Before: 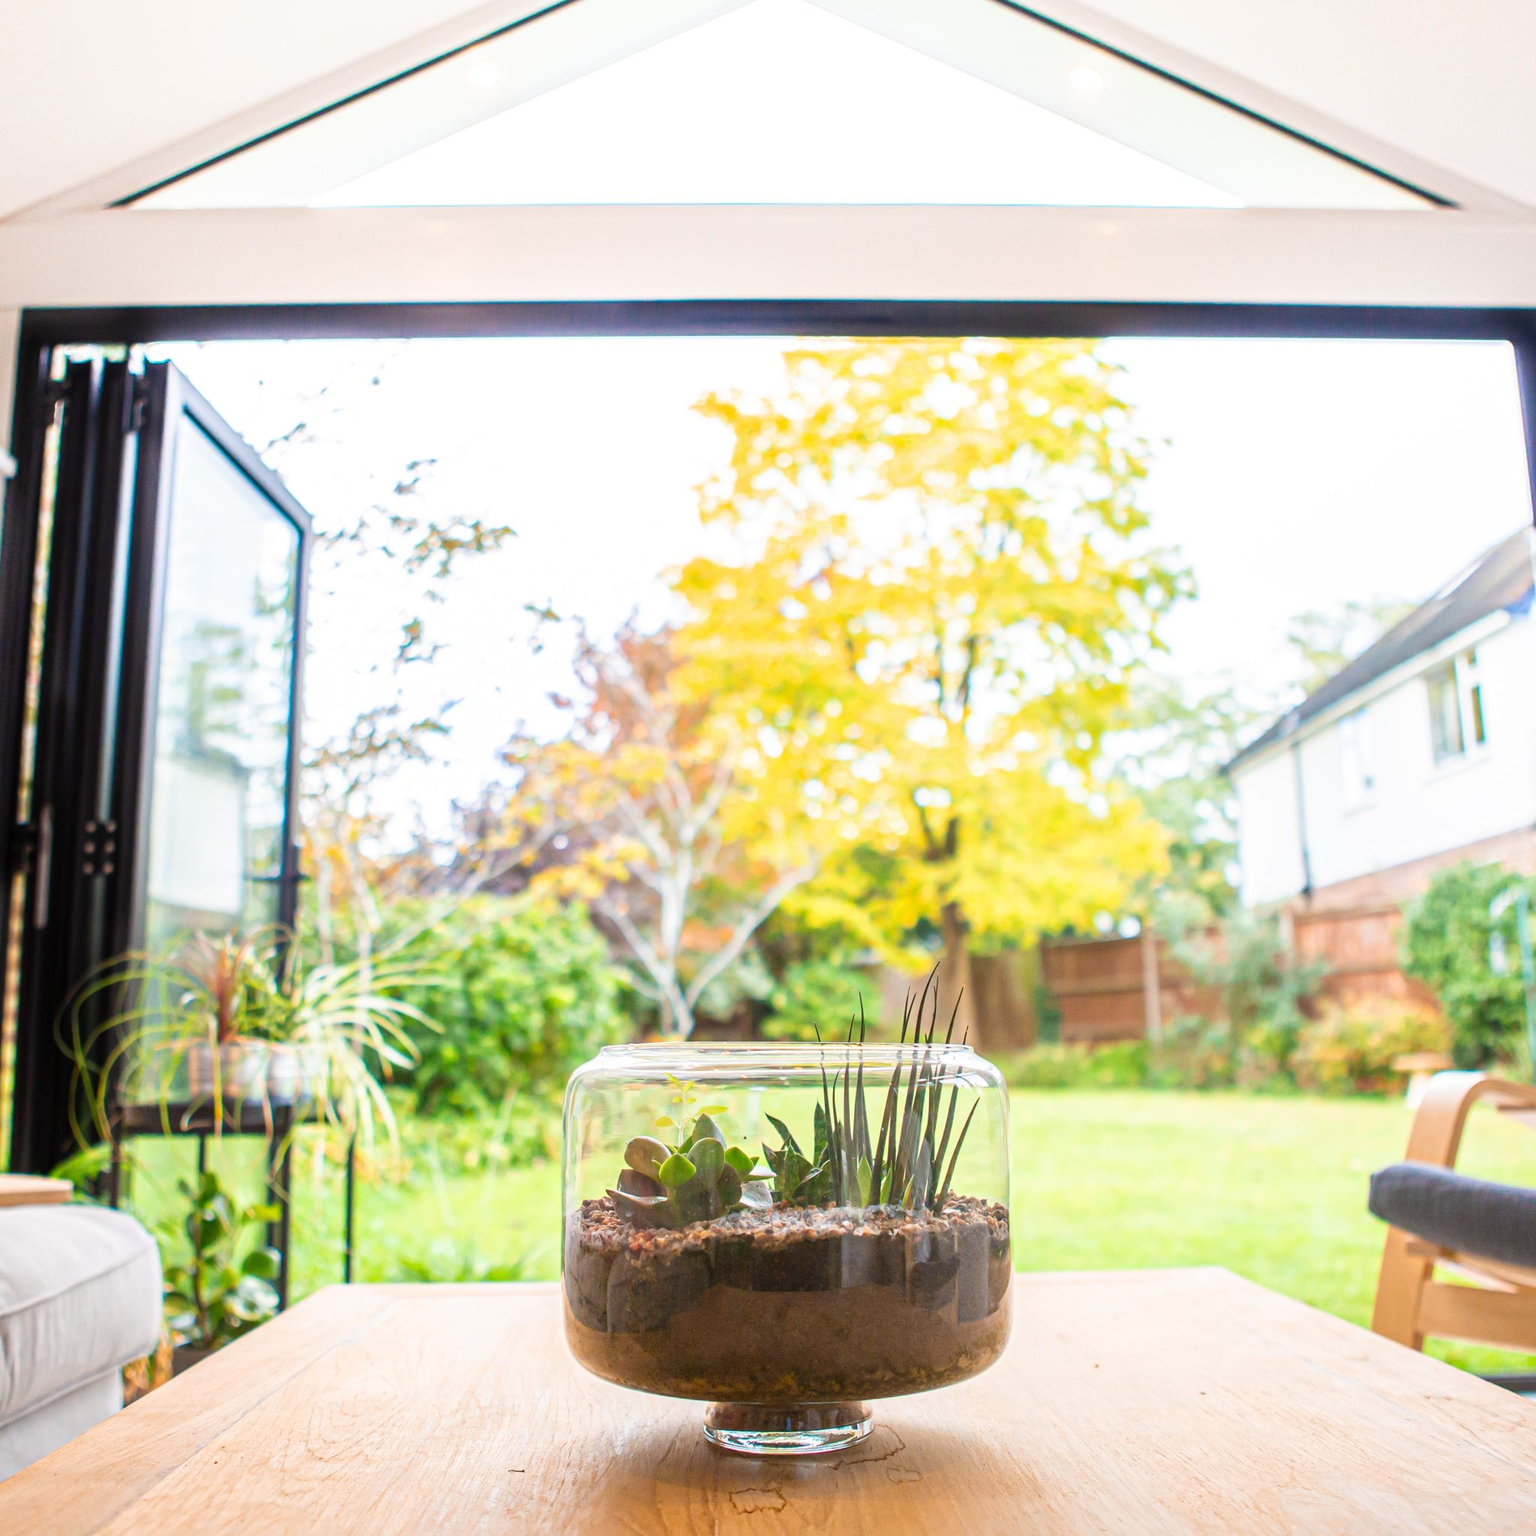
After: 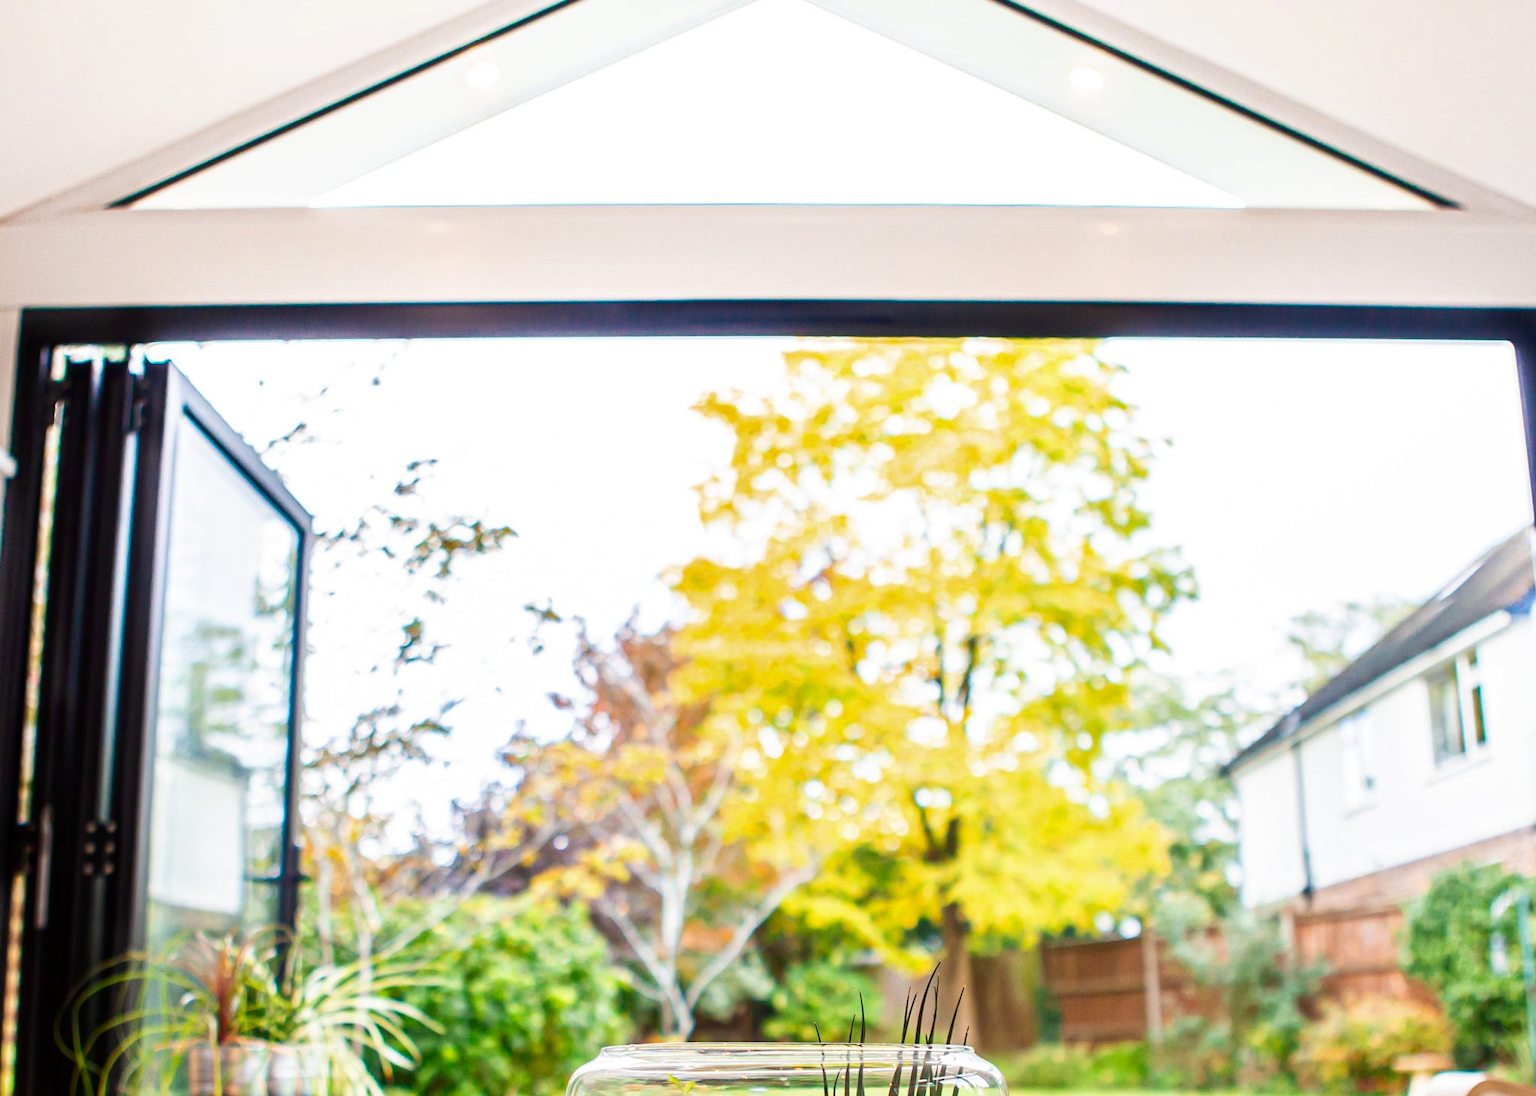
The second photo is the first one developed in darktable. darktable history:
shadows and highlights: shadows 36.41, highlights -28.12, soften with gaussian
crop: right 0.001%, bottom 28.617%
contrast brightness saturation: contrast 0.066, brightness -0.133, saturation 0.06
